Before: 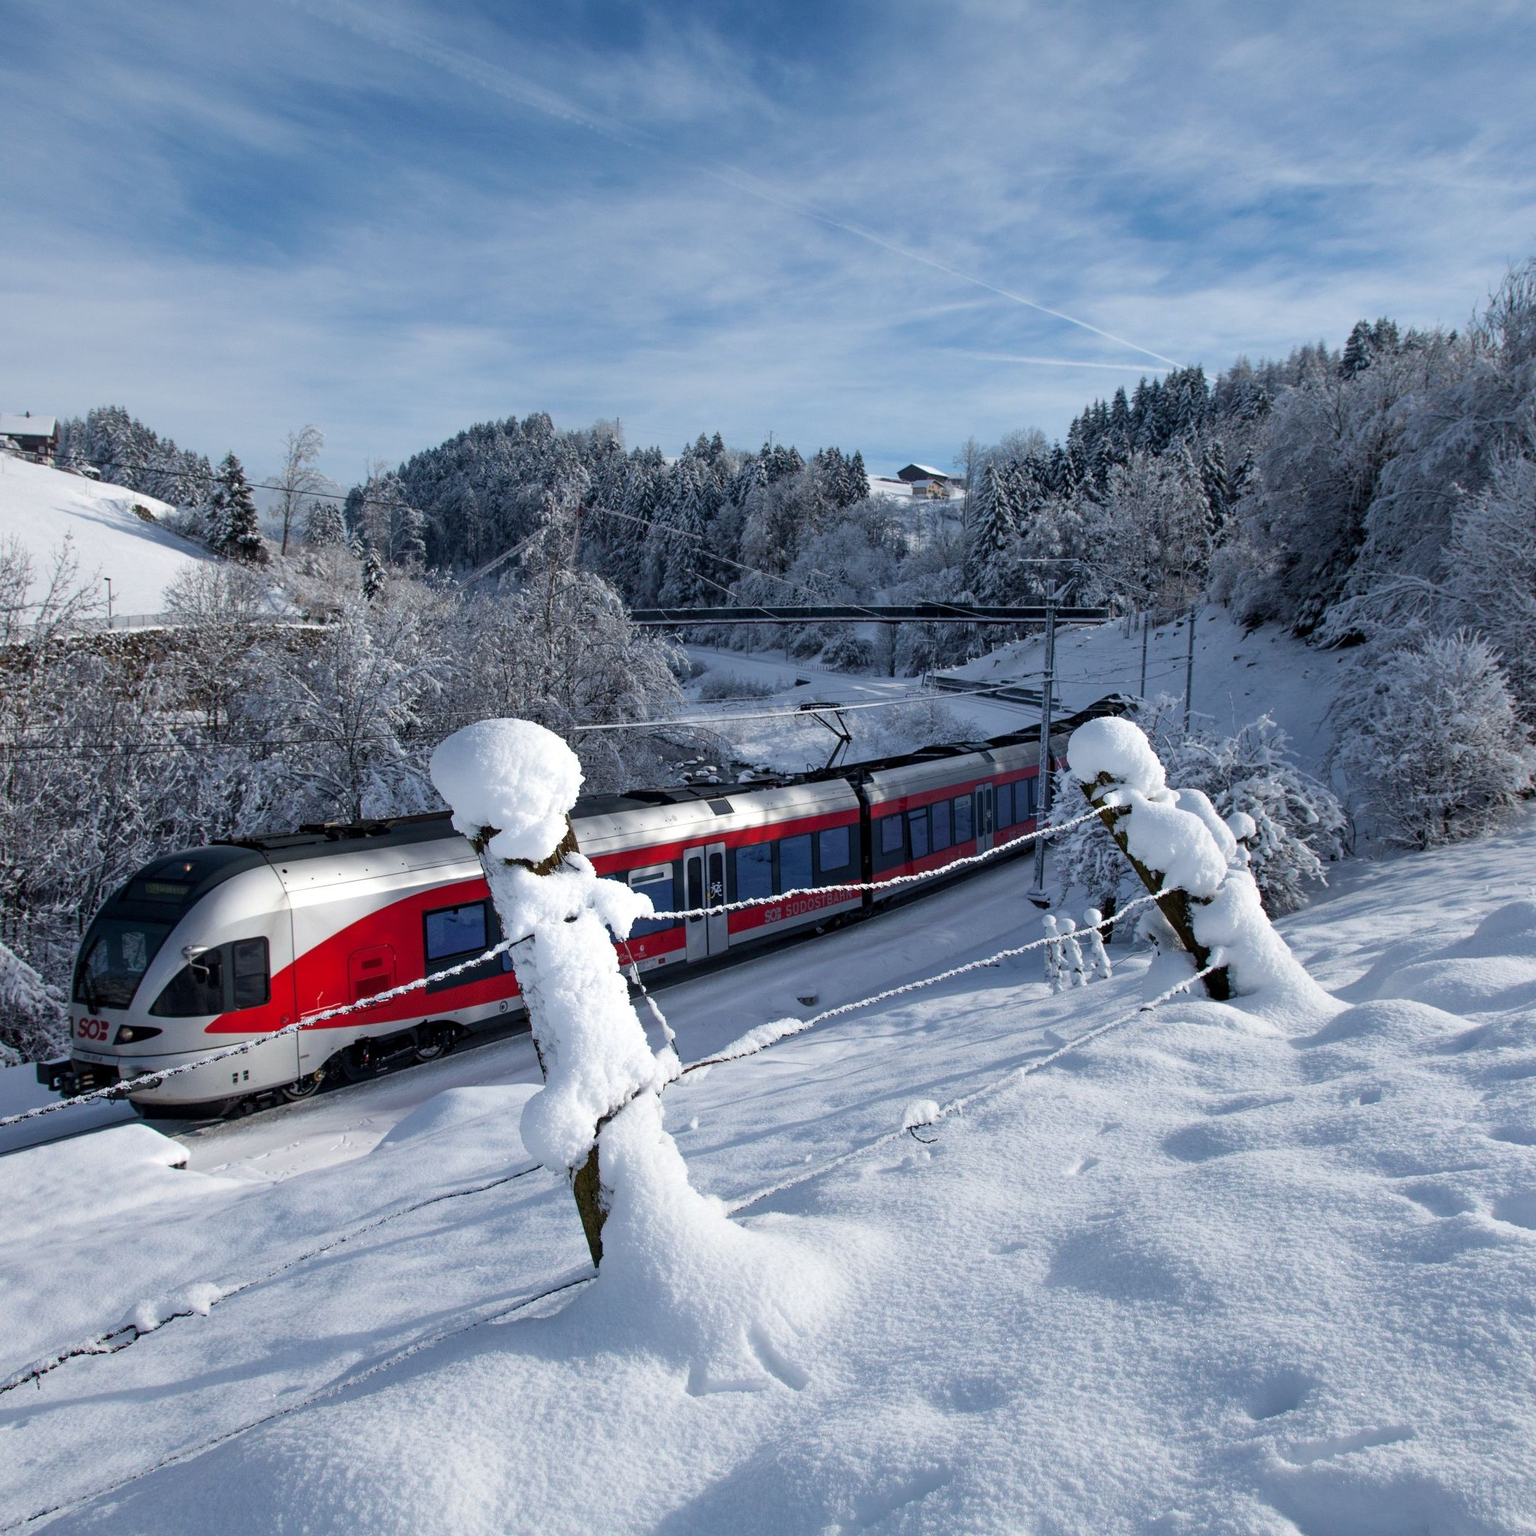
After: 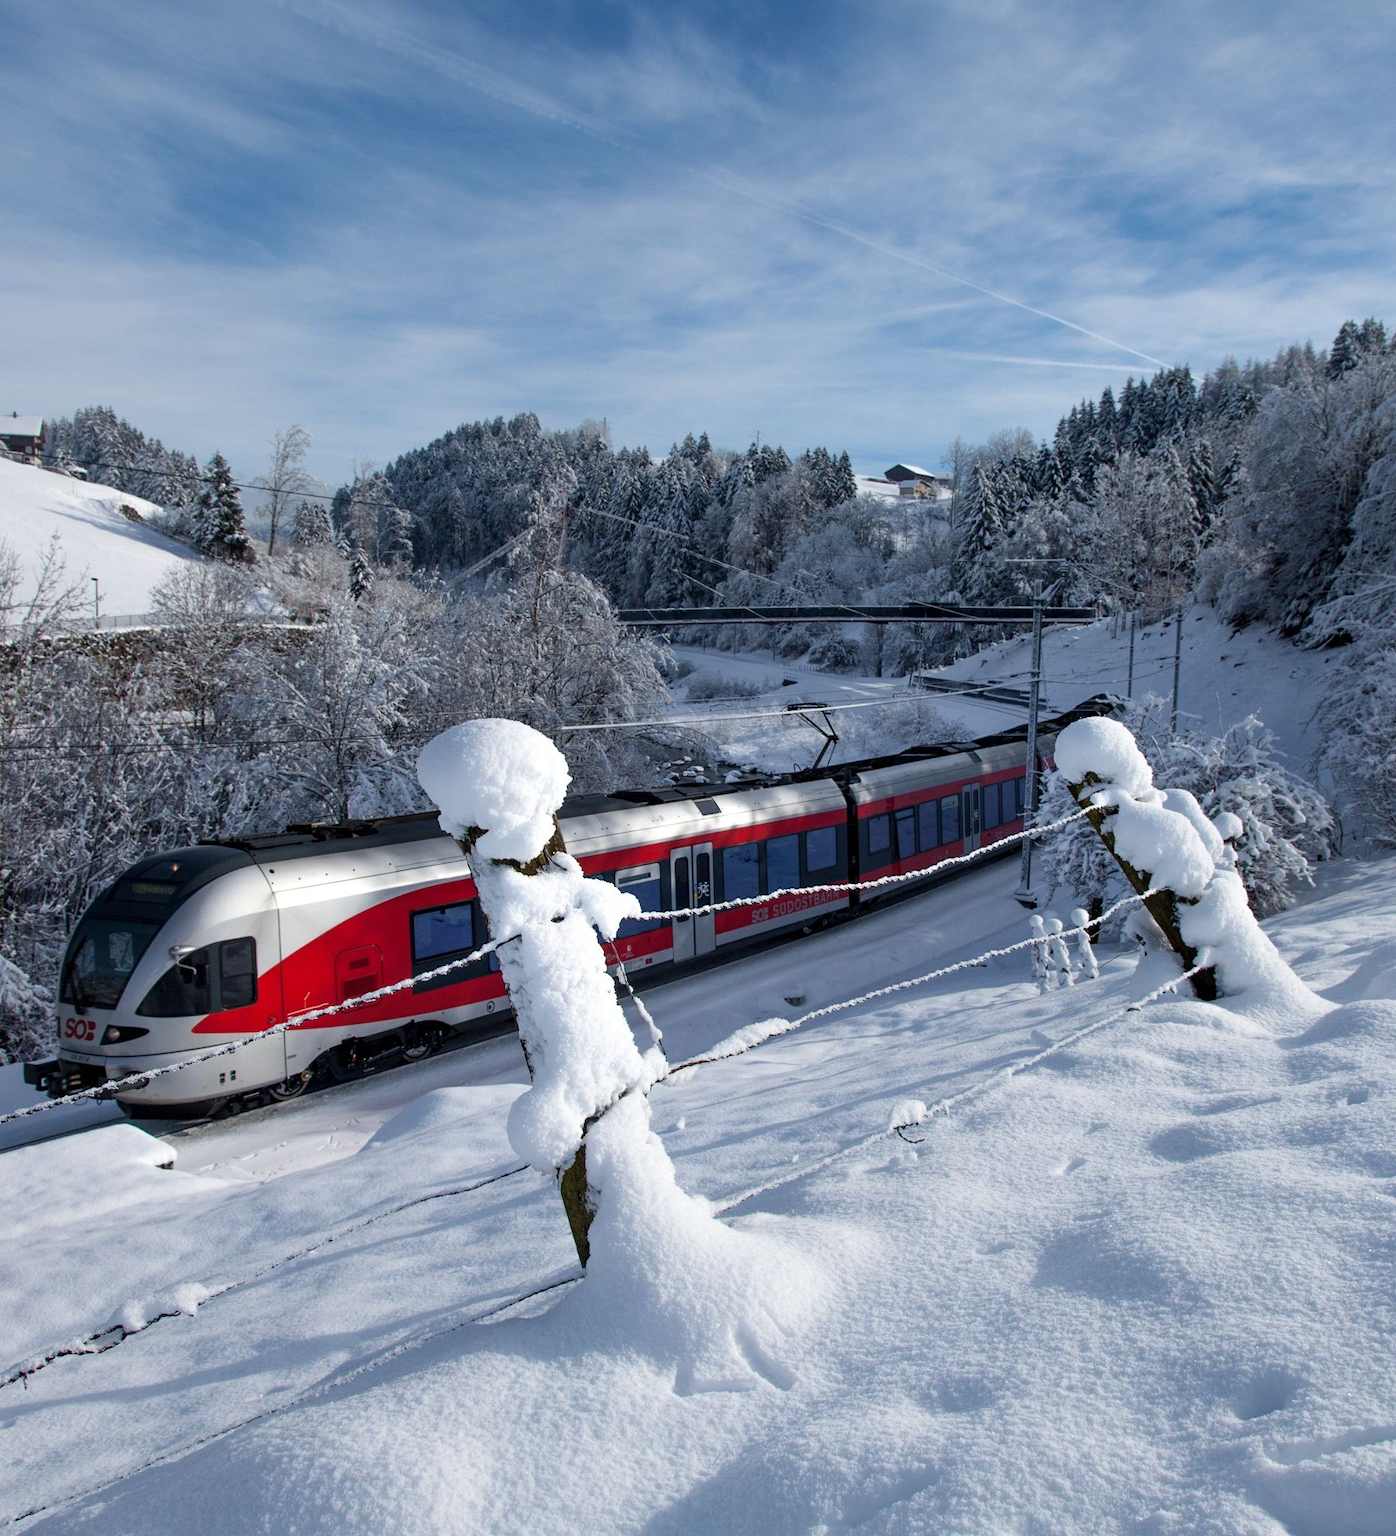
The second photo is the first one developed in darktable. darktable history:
crop and rotate: left 0.894%, right 8.121%
